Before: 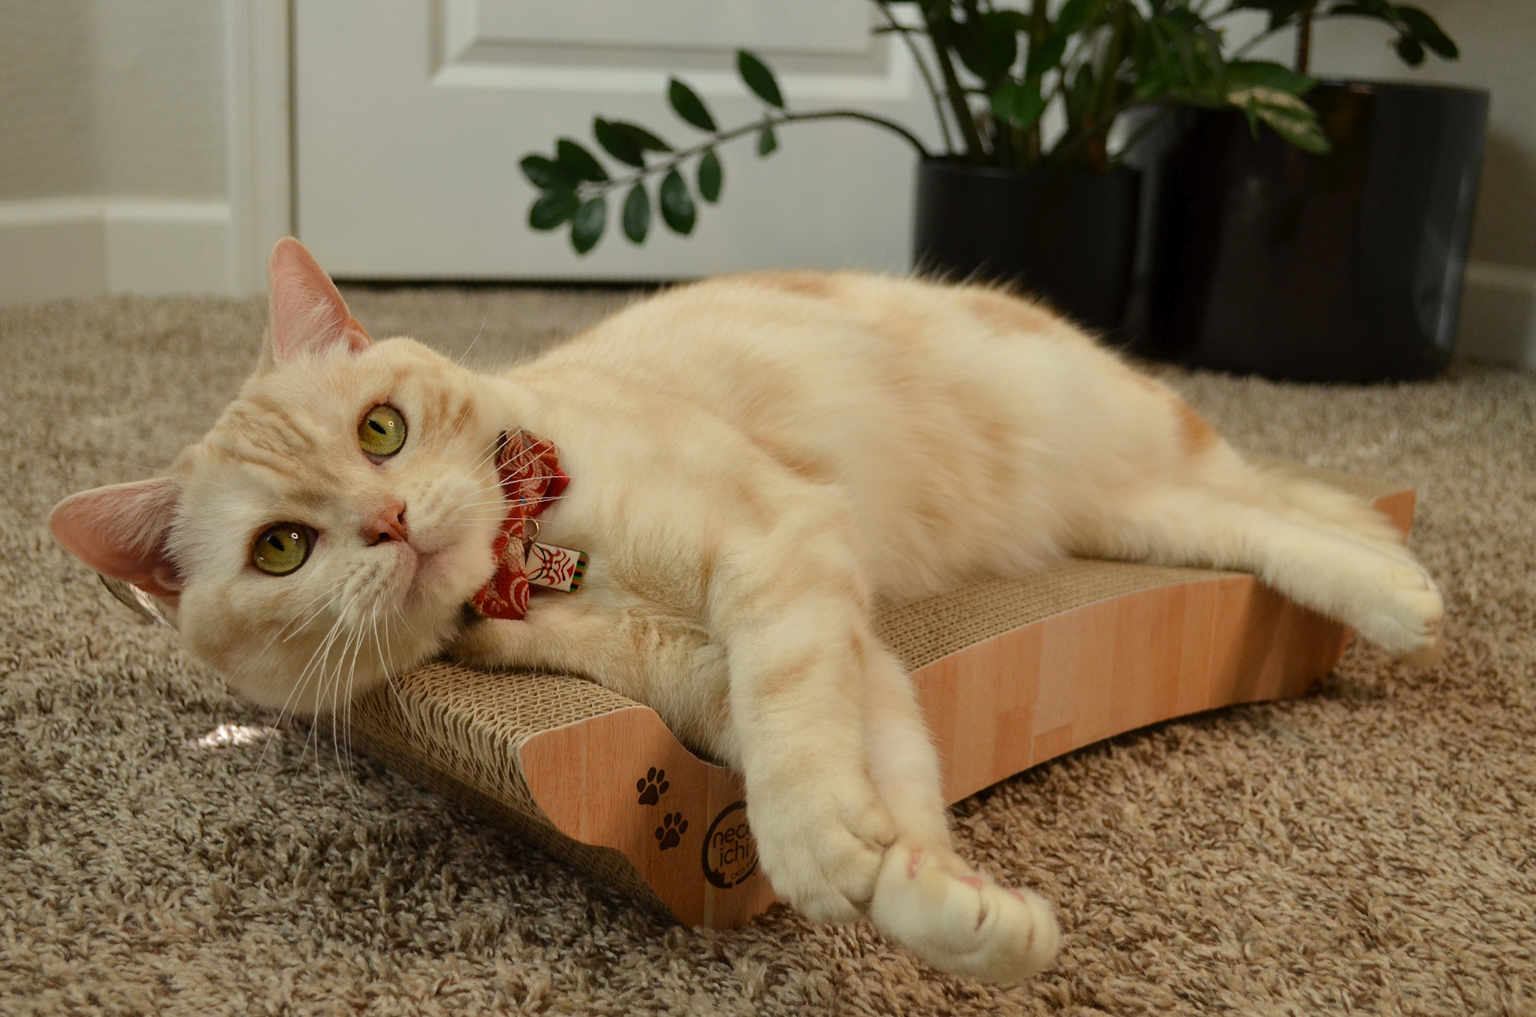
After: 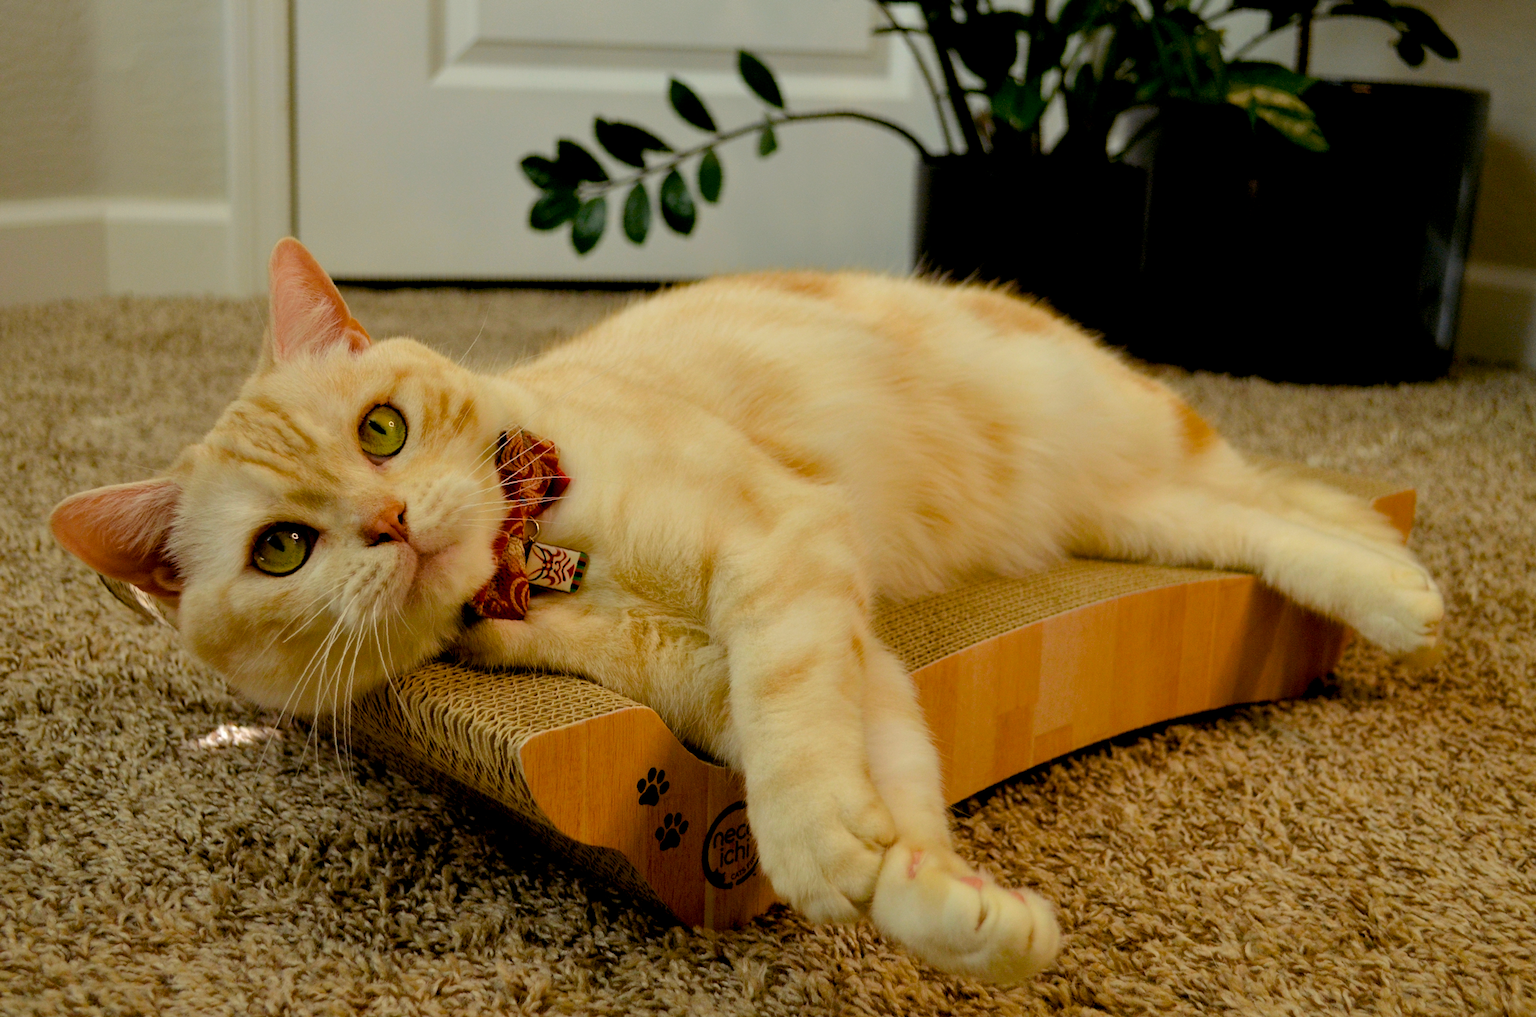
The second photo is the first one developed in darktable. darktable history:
tone equalizer: edges refinement/feathering 500, mask exposure compensation -1.57 EV, preserve details no
color balance rgb: shadows lift › chroma 2.91%, shadows lift › hue 281.28°, global offset › luminance -1.427%, perceptual saturation grading › global saturation 29.199%, perceptual saturation grading › mid-tones 12.708%, perceptual saturation grading › shadows 10.503%, global vibrance 20%
